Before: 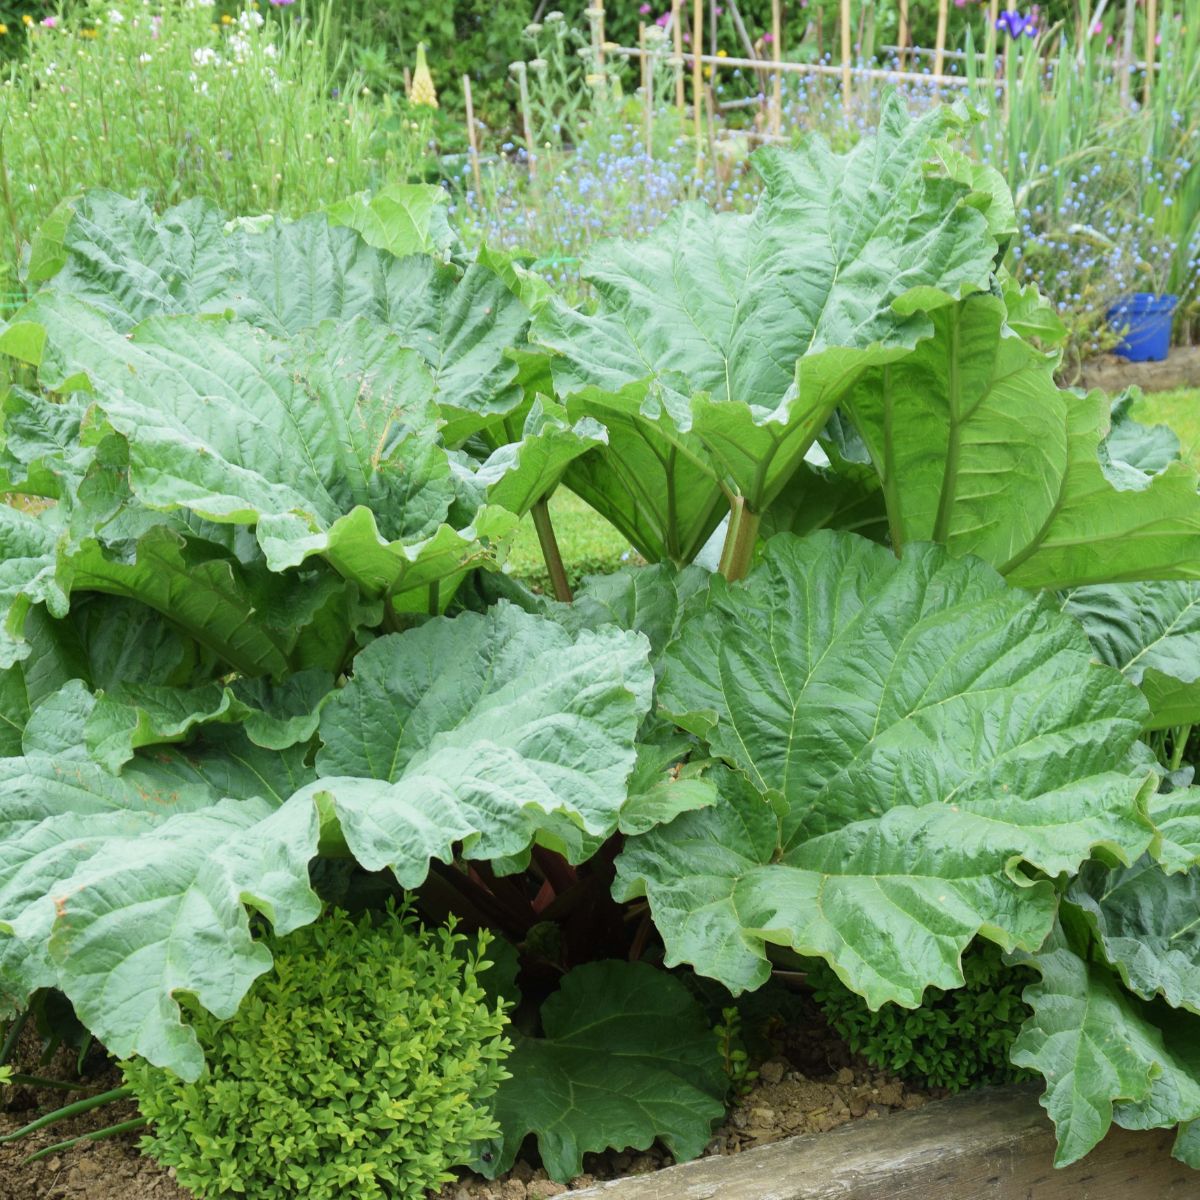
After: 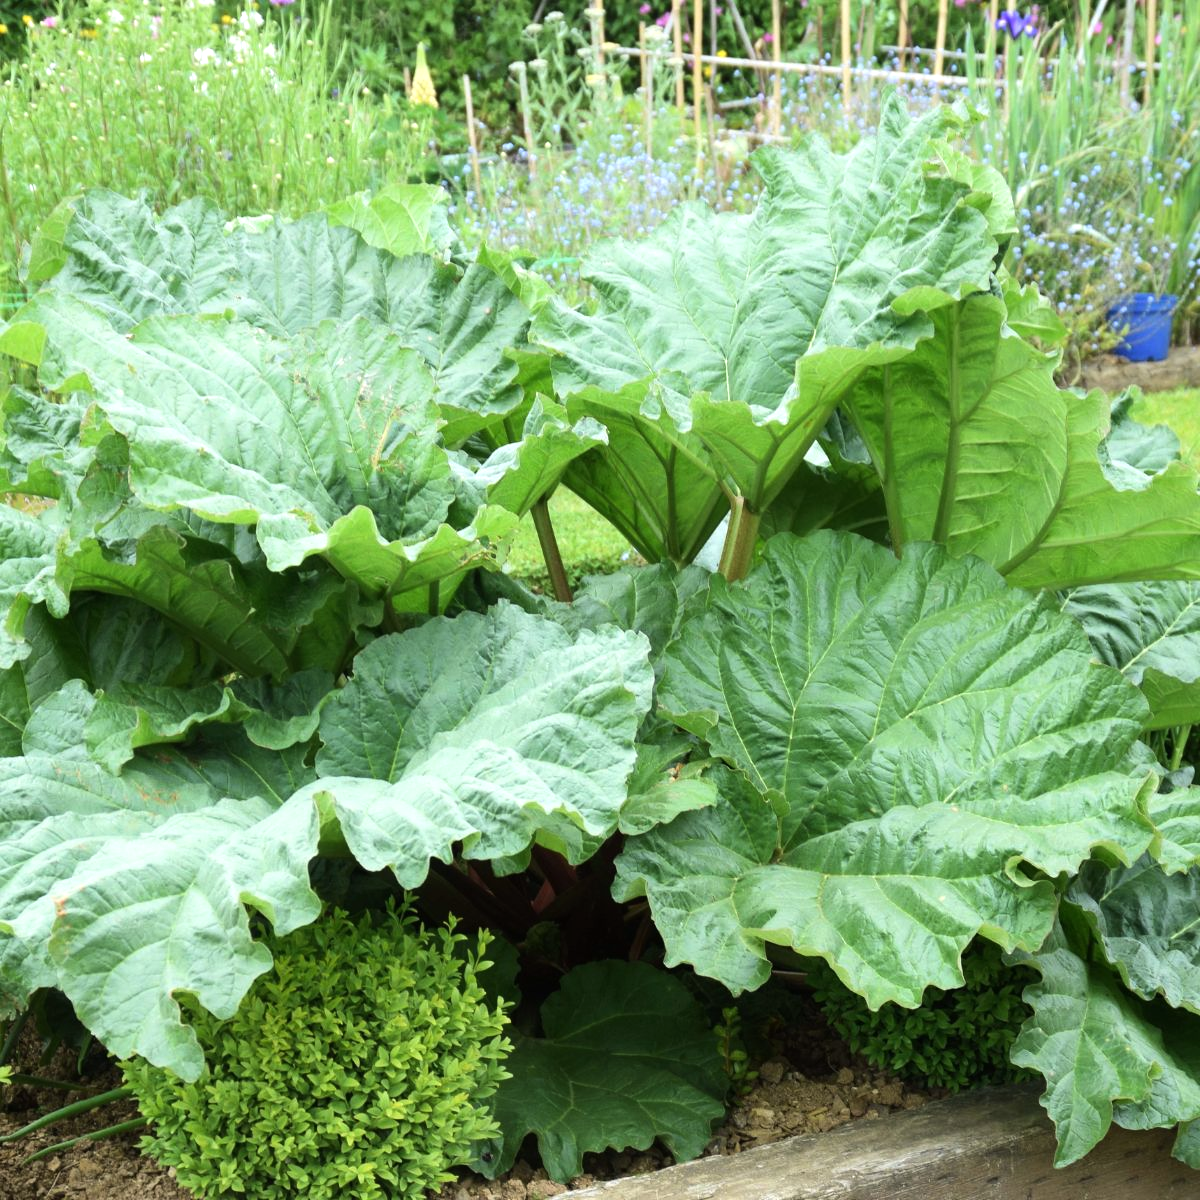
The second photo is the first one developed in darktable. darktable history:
tone equalizer: -8 EV -0.43 EV, -7 EV -0.36 EV, -6 EV -0.337 EV, -5 EV -0.243 EV, -3 EV 0.2 EV, -2 EV 0.36 EV, -1 EV 0.409 EV, +0 EV 0.41 EV, edges refinement/feathering 500, mask exposure compensation -1.57 EV, preserve details no
